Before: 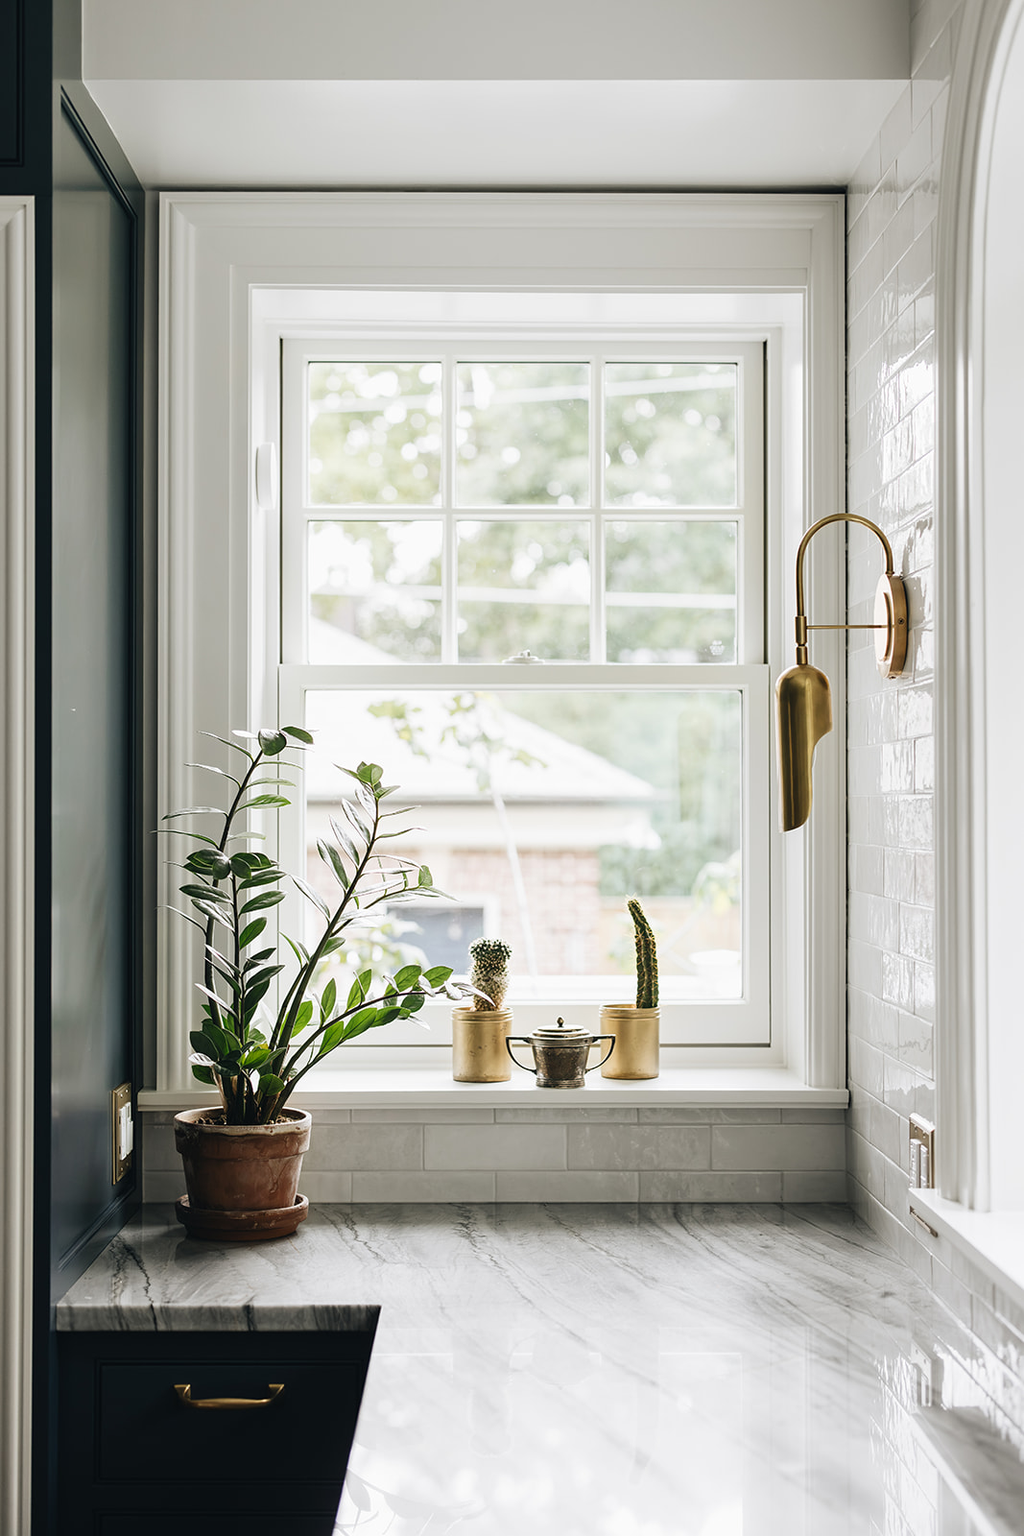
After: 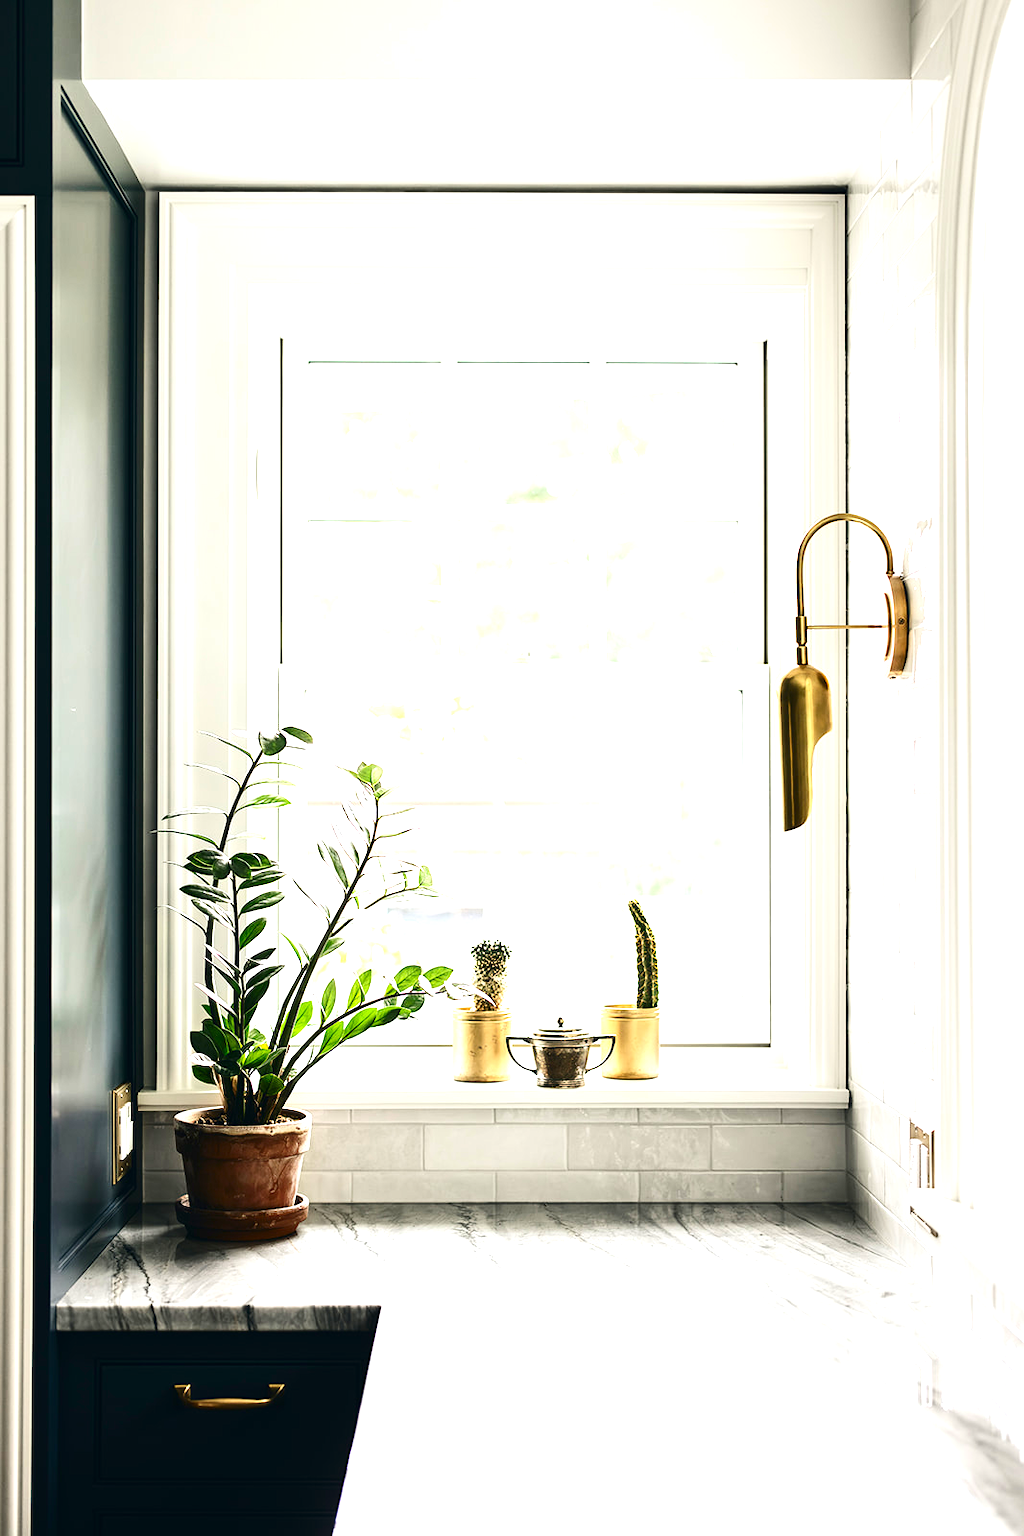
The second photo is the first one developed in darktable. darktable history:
contrast brightness saturation: contrast 0.21, brightness -0.11, saturation 0.21
exposure: black level correction 0, exposure 1.2 EV, compensate highlight preservation false
